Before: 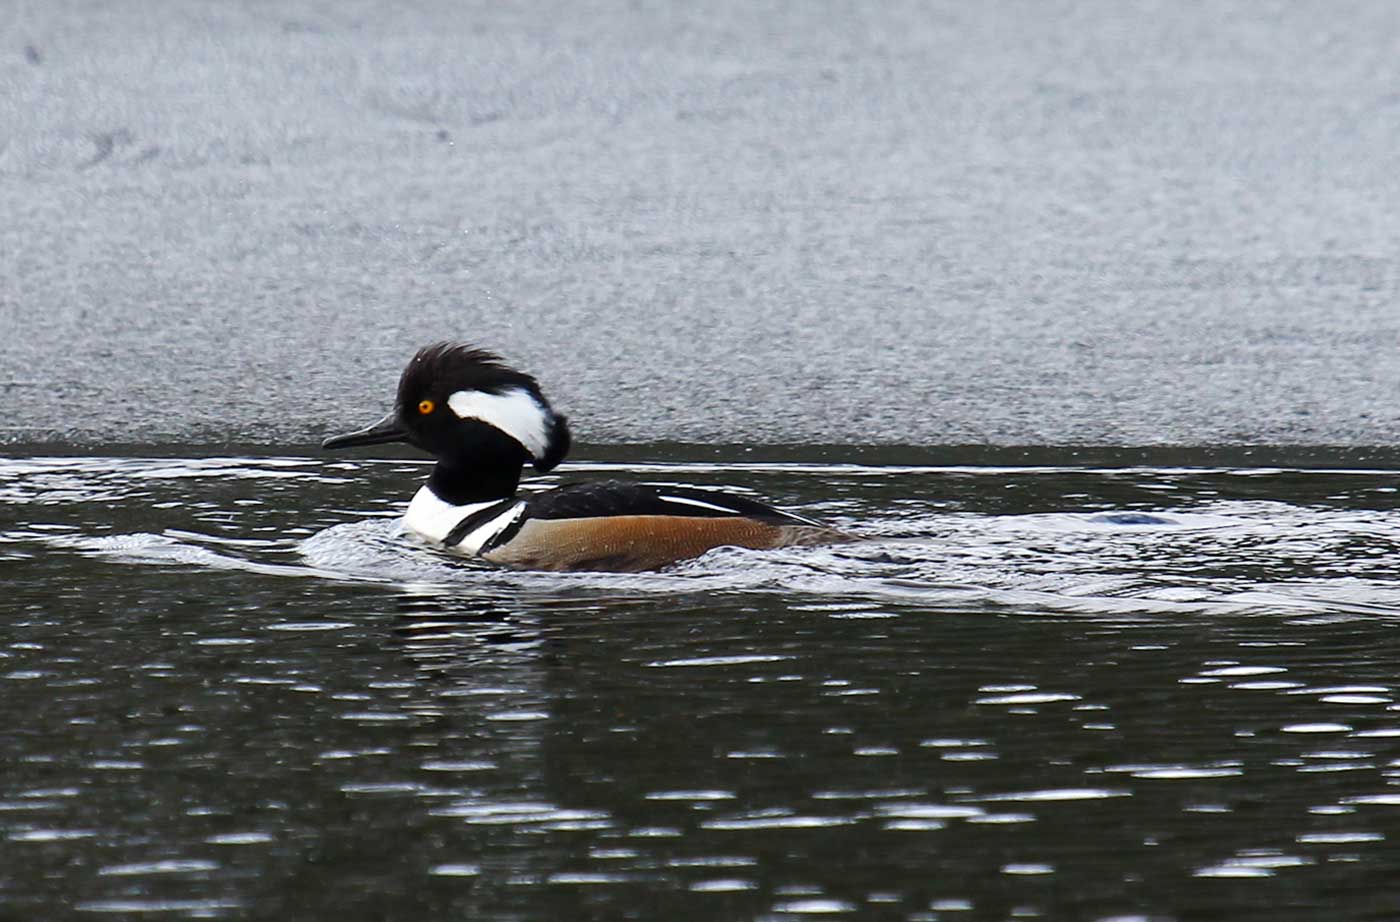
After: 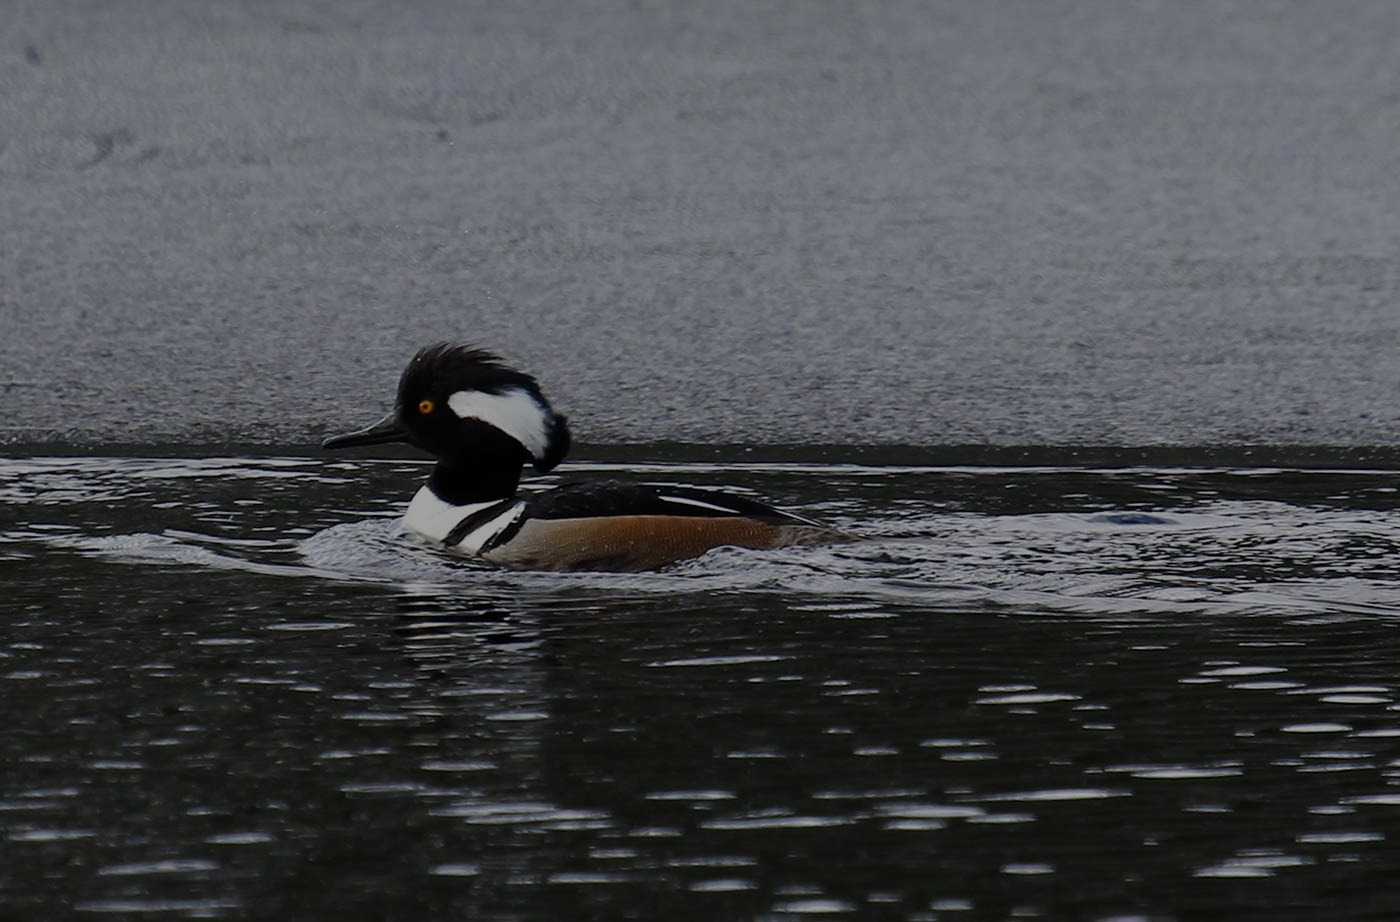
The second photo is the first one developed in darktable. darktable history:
color zones: curves: ch0 [(0, 0.5) (0.125, 0.4) (0.25, 0.5) (0.375, 0.4) (0.5, 0.4) (0.625, 0.35) (0.75, 0.35) (0.875, 0.5)]; ch1 [(0, 0.35) (0.125, 0.45) (0.25, 0.35) (0.375, 0.35) (0.5, 0.35) (0.625, 0.35) (0.75, 0.45) (0.875, 0.35)]; ch2 [(0, 0.6) (0.125, 0.5) (0.25, 0.5) (0.375, 0.6) (0.5, 0.6) (0.625, 0.5) (0.75, 0.5) (0.875, 0.5)]
exposure: exposure -1.468 EV, compensate highlight preservation false
